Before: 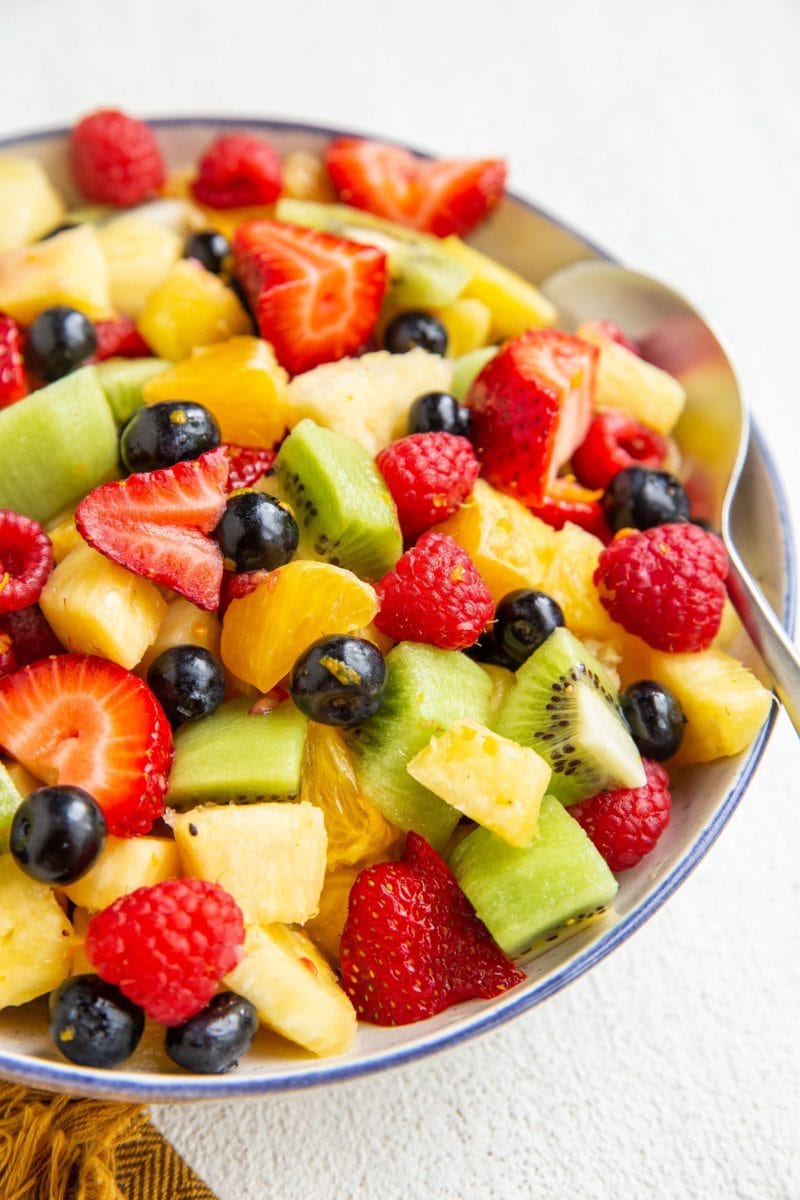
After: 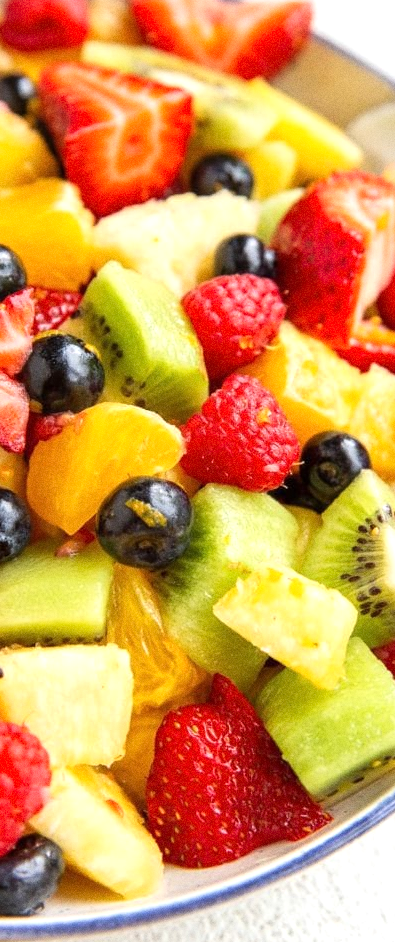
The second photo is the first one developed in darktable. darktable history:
crop and rotate: angle 0.02°, left 24.353%, top 13.219%, right 26.156%, bottom 8.224%
exposure: exposure 0.3 EV, compensate highlight preservation false
grain: coarseness 0.09 ISO
